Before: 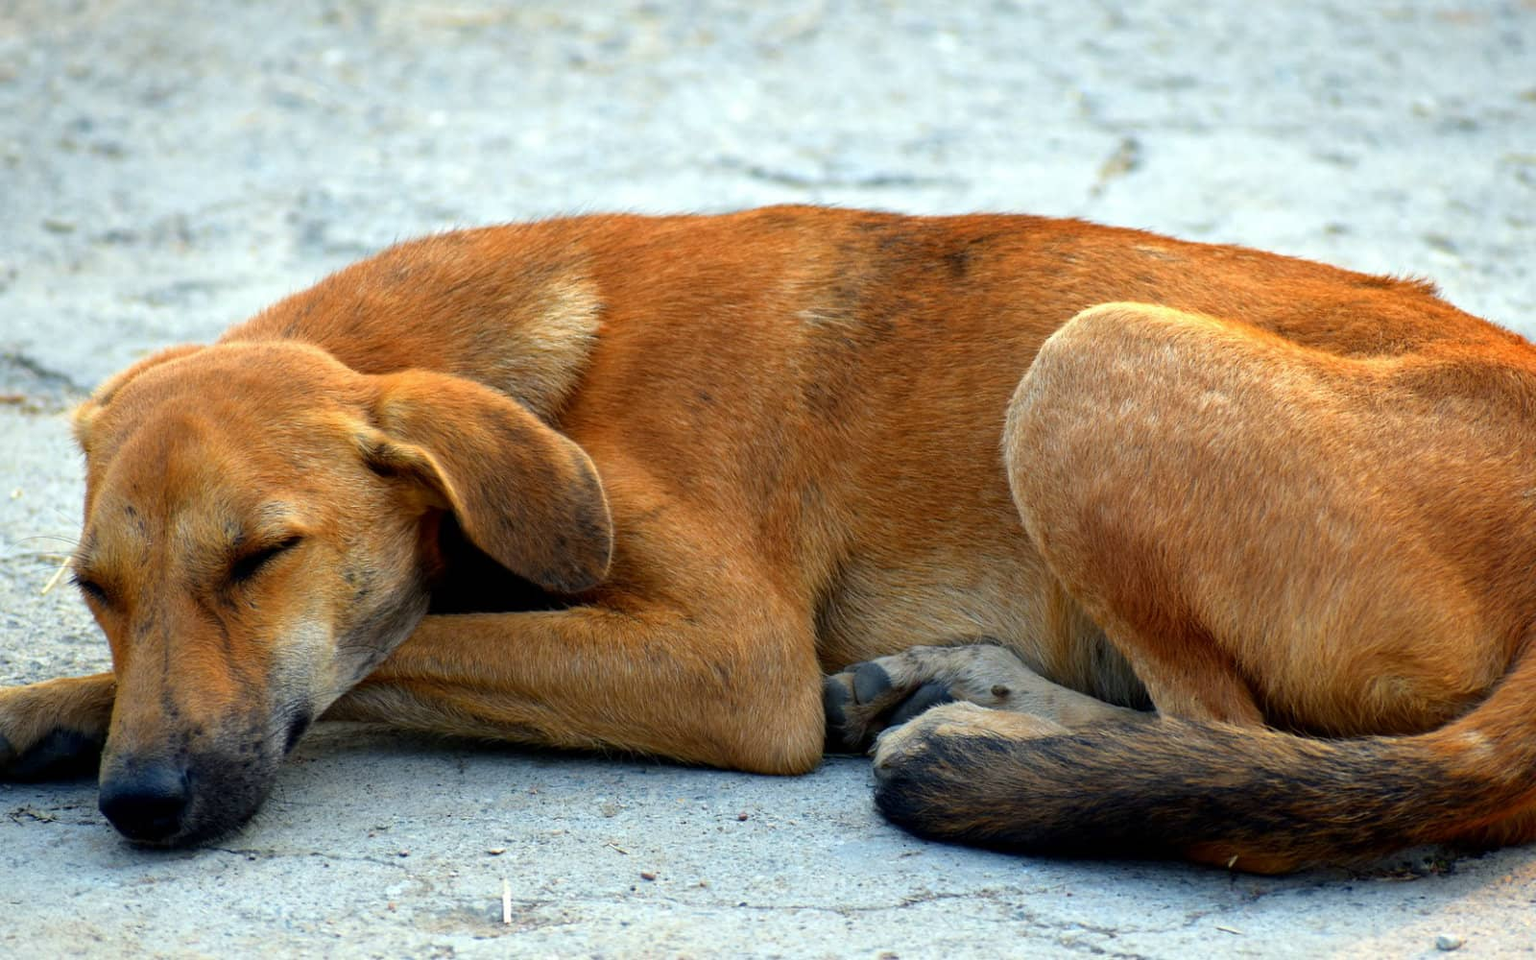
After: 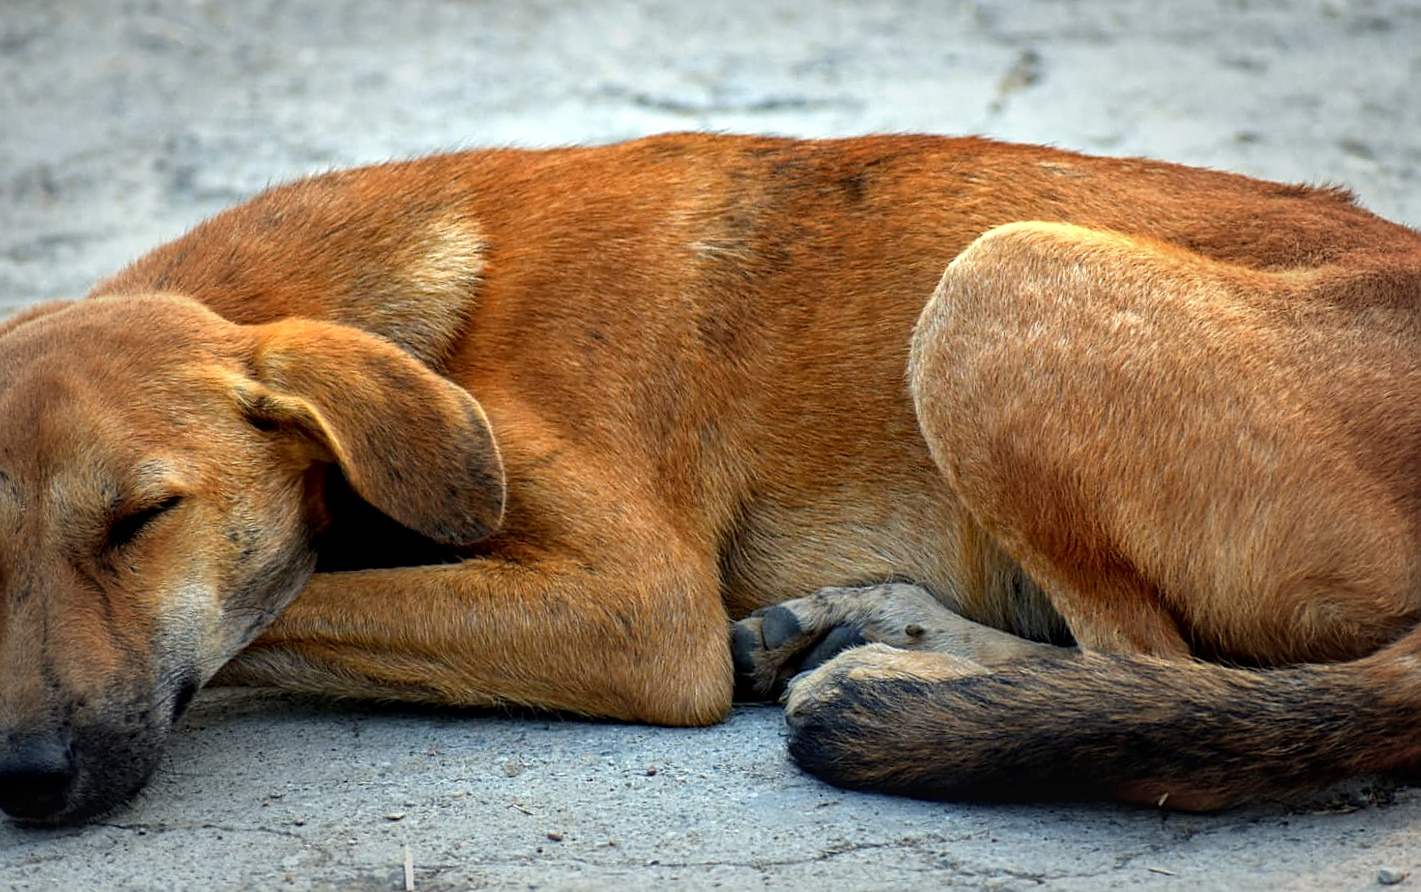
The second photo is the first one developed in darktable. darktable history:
exposure: exposure 0.082 EV, compensate highlight preservation false
vignetting: fall-off start 66.33%, fall-off radius 39.82%, brightness -0.409, saturation -0.289, automatic ratio true, width/height ratio 0.666
local contrast: on, module defaults
crop and rotate: angle 2.05°, left 6.094%, top 5.674%
sharpen: on, module defaults
